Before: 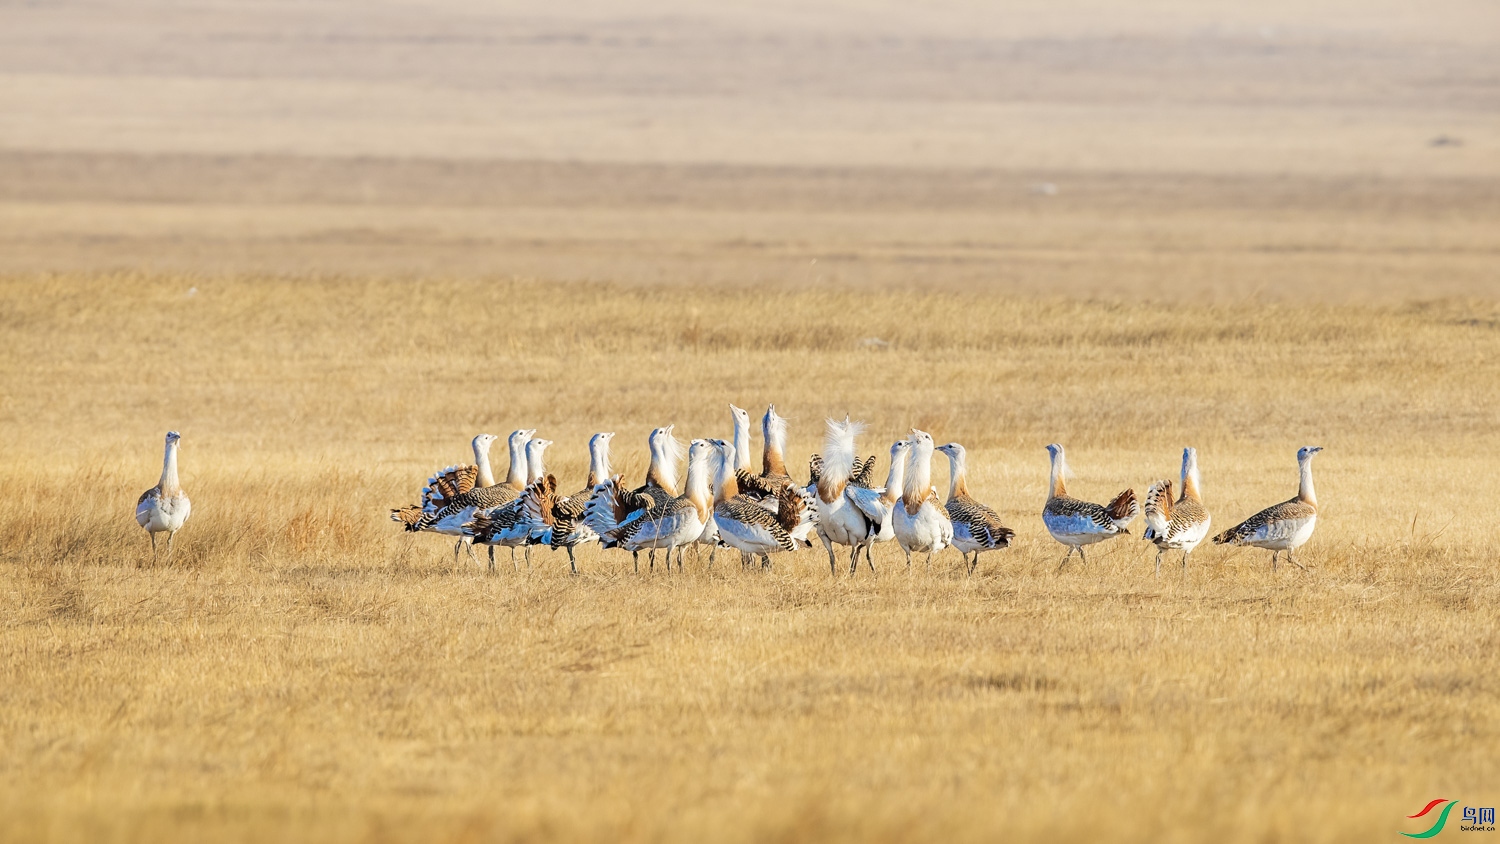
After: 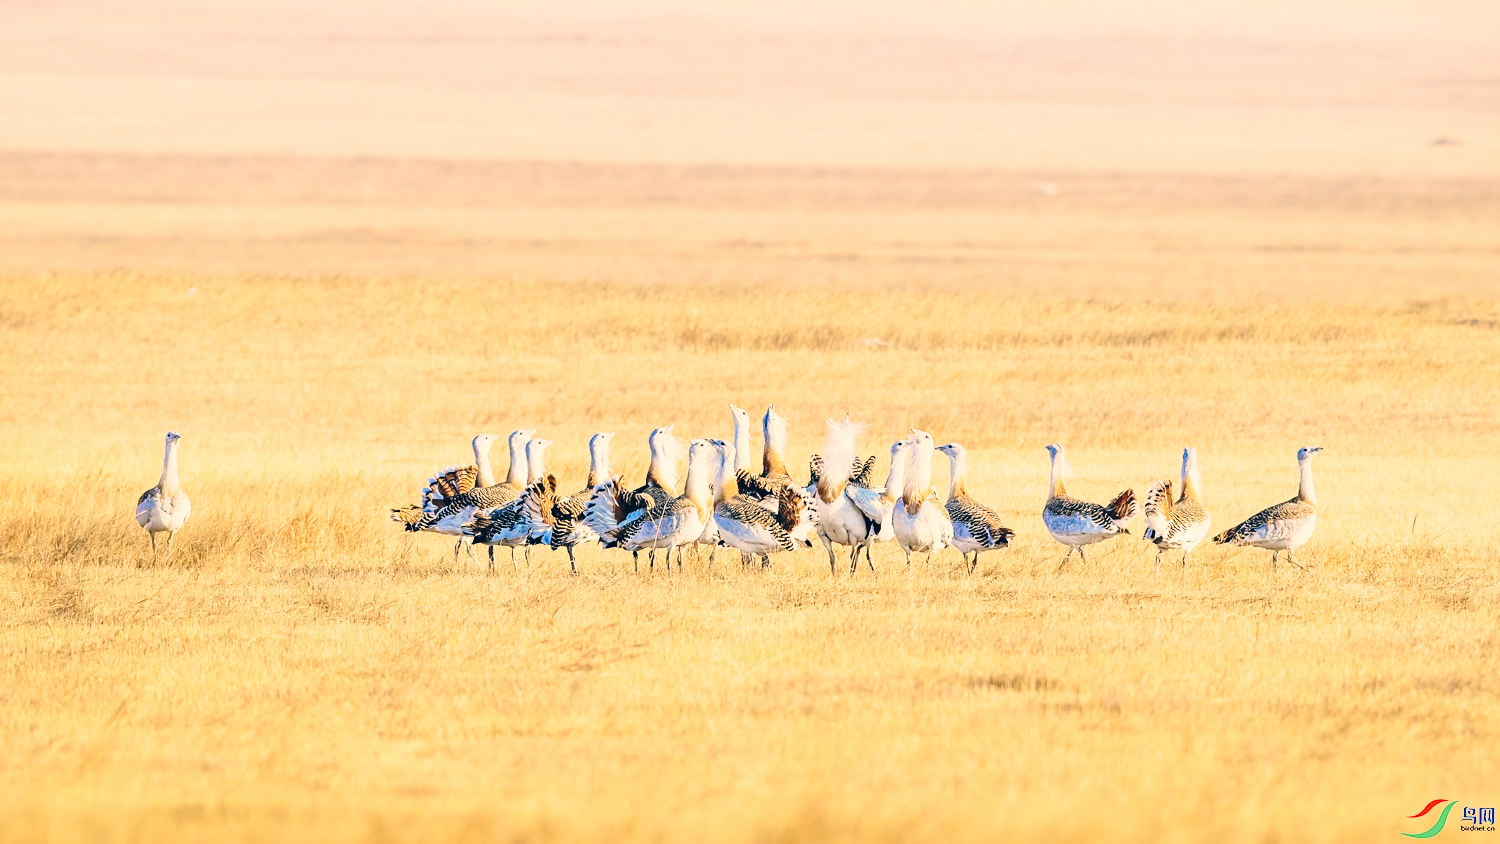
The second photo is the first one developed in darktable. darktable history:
tone equalizer: edges refinement/feathering 500, mask exposure compensation -1.57 EV, preserve details no
color correction: highlights a* 10.31, highlights b* 14.12, shadows a* -10.2, shadows b* -15.06
base curve: curves: ch0 [(0, 0) (0.028, 0.03) (0.121, 0.232) (0.46, 0.748) (0.859, 0.968) (1, 1)], preserve colors none
